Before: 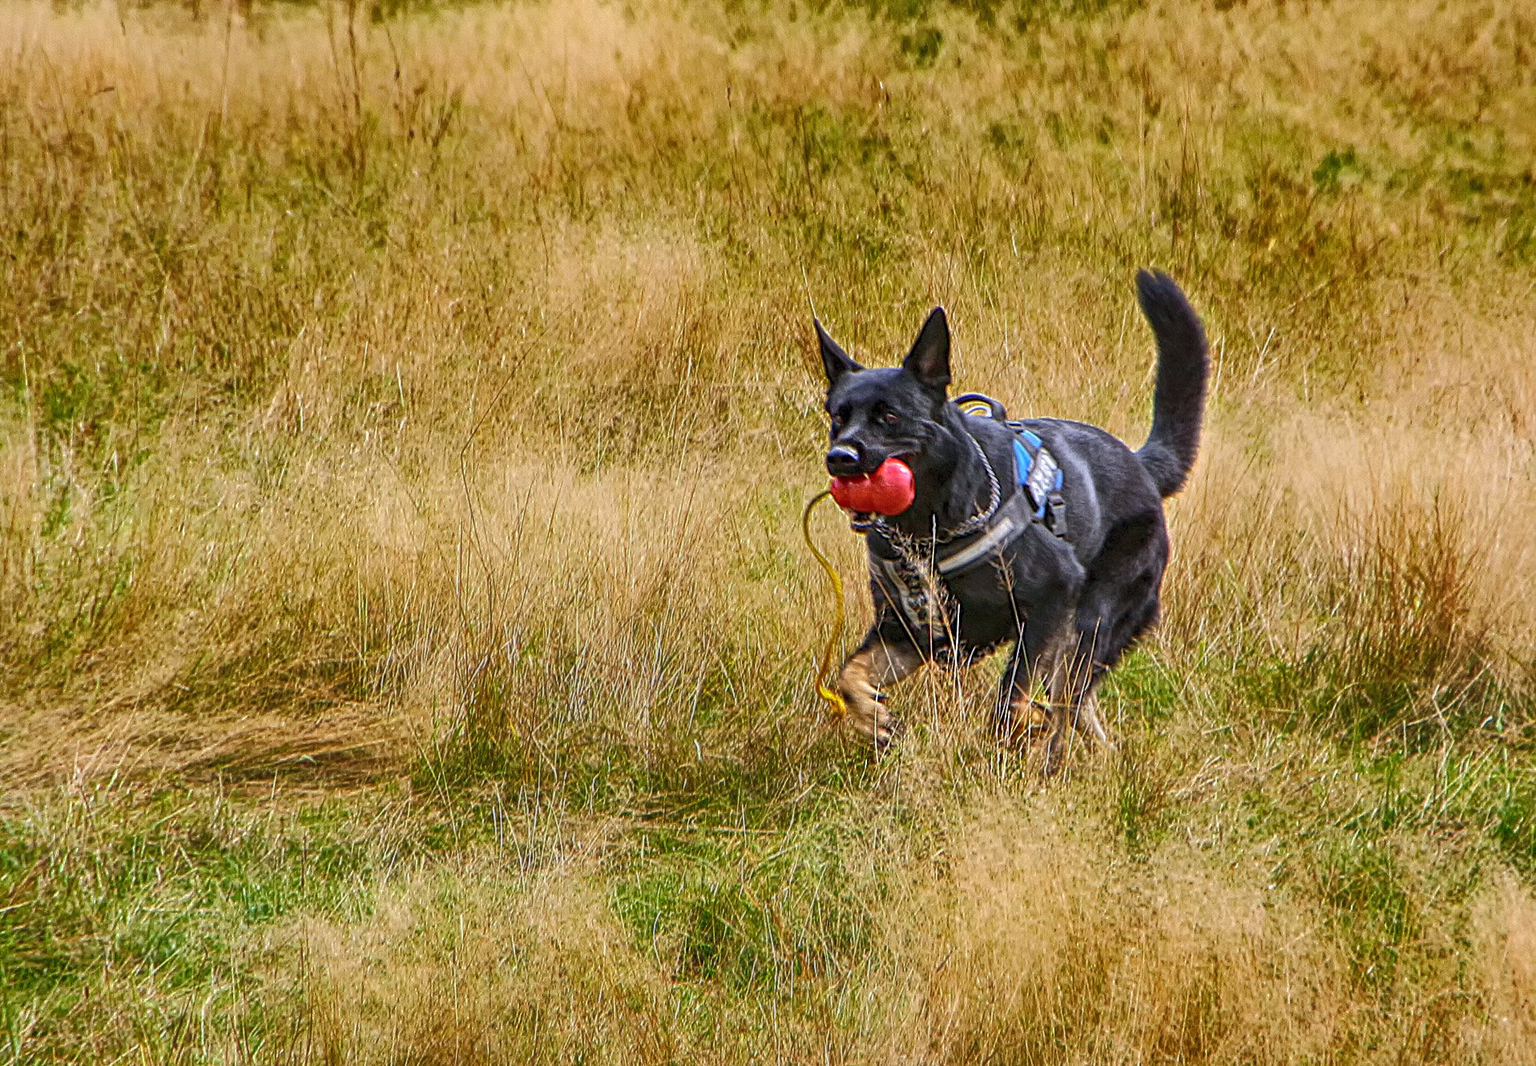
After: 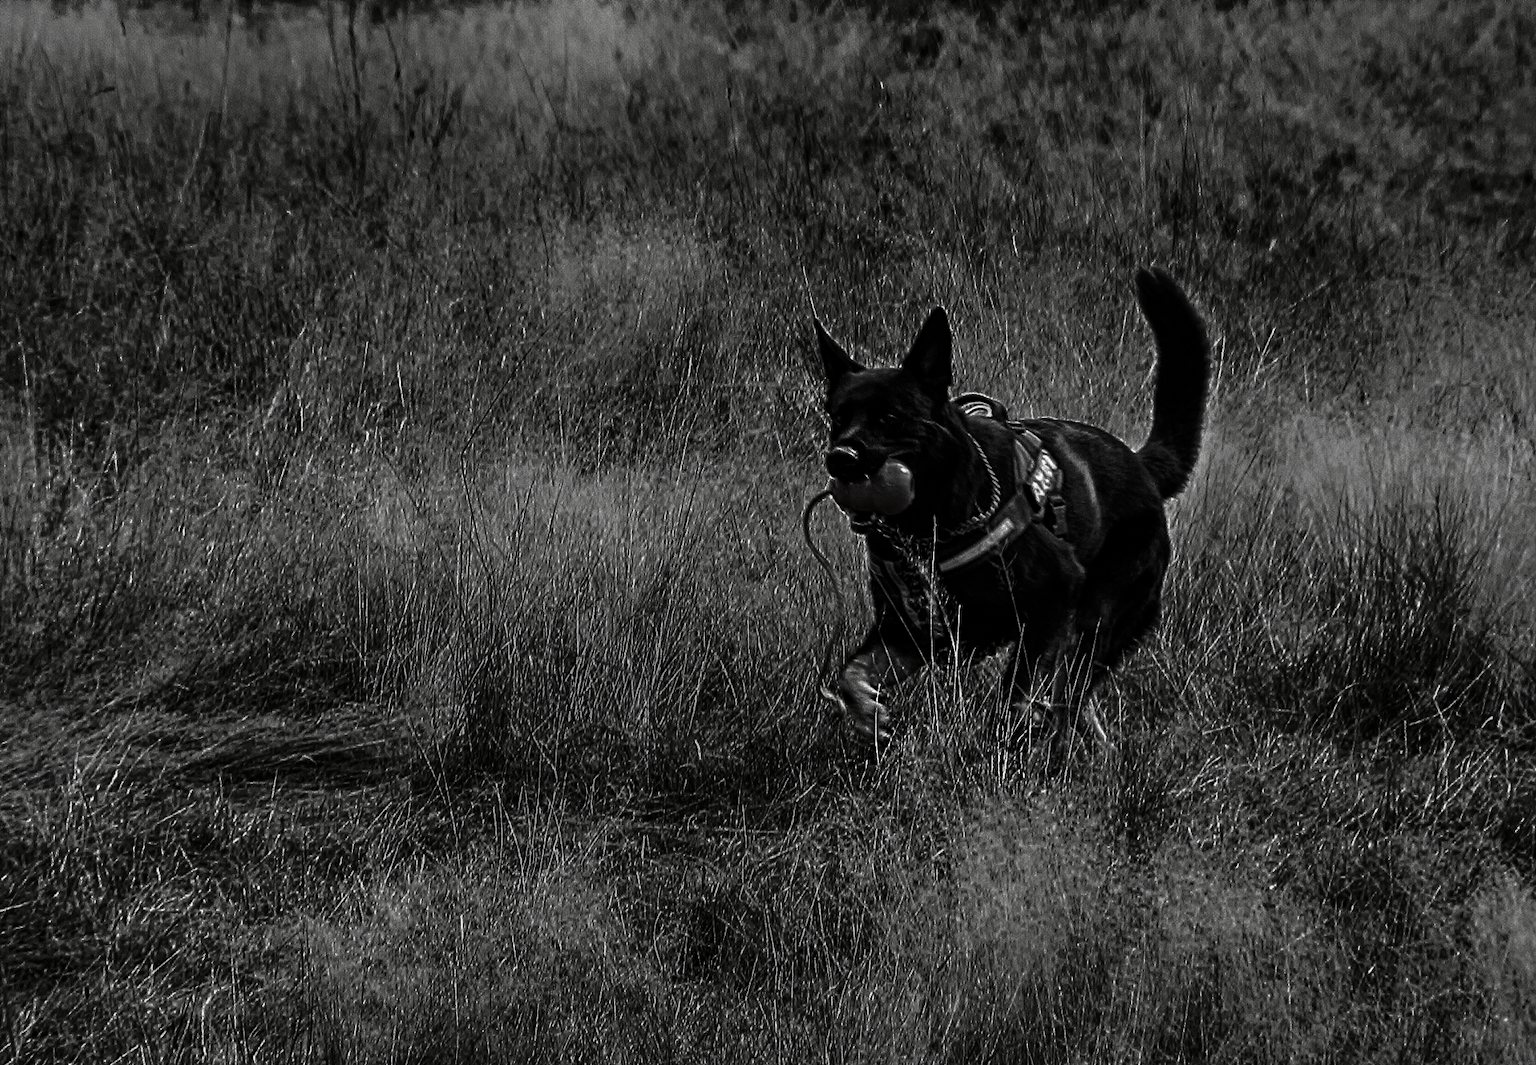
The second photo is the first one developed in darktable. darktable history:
contrast brightness saturation: contrast 0.017, brightness -0.997, saturation -0.991
